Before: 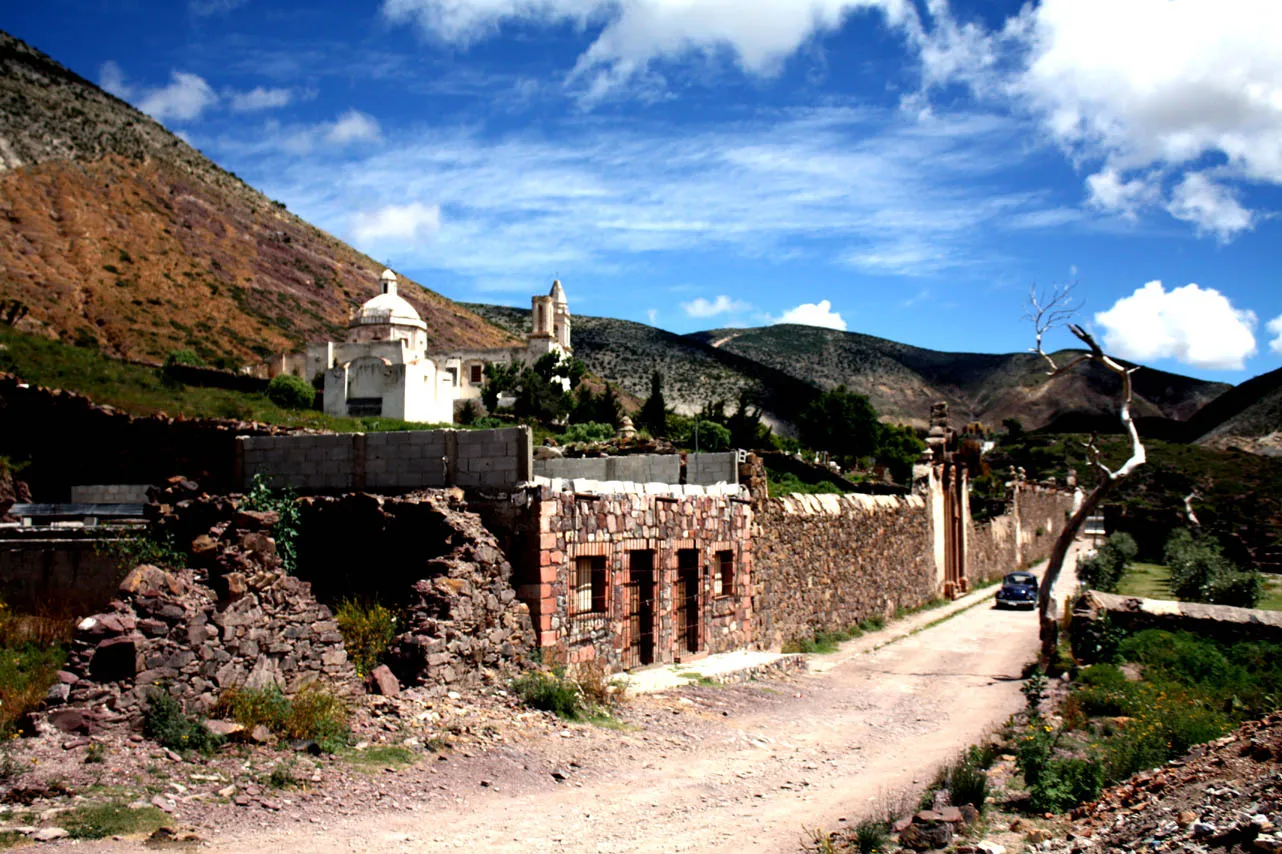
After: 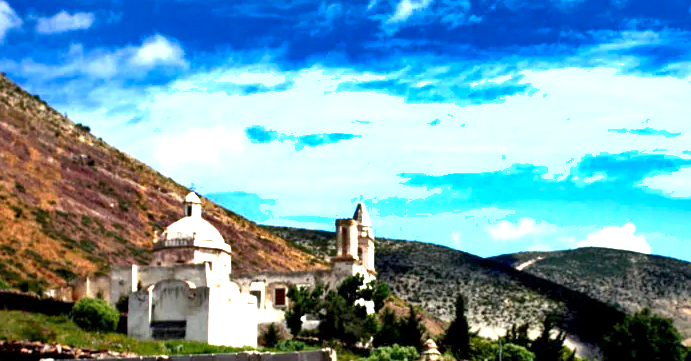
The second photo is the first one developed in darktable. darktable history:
exposure: black level correction 0.001, exposure 1.398 EV, compensate exposure bias true, compensate highlight preservation false
crop: left 15.306%, top 9.065%, right 30.789%, bottom 48.638%
shadows and highlights: shadows 80.73, white point adjustment -9.07, highlights -61.46, soften with gaussian
